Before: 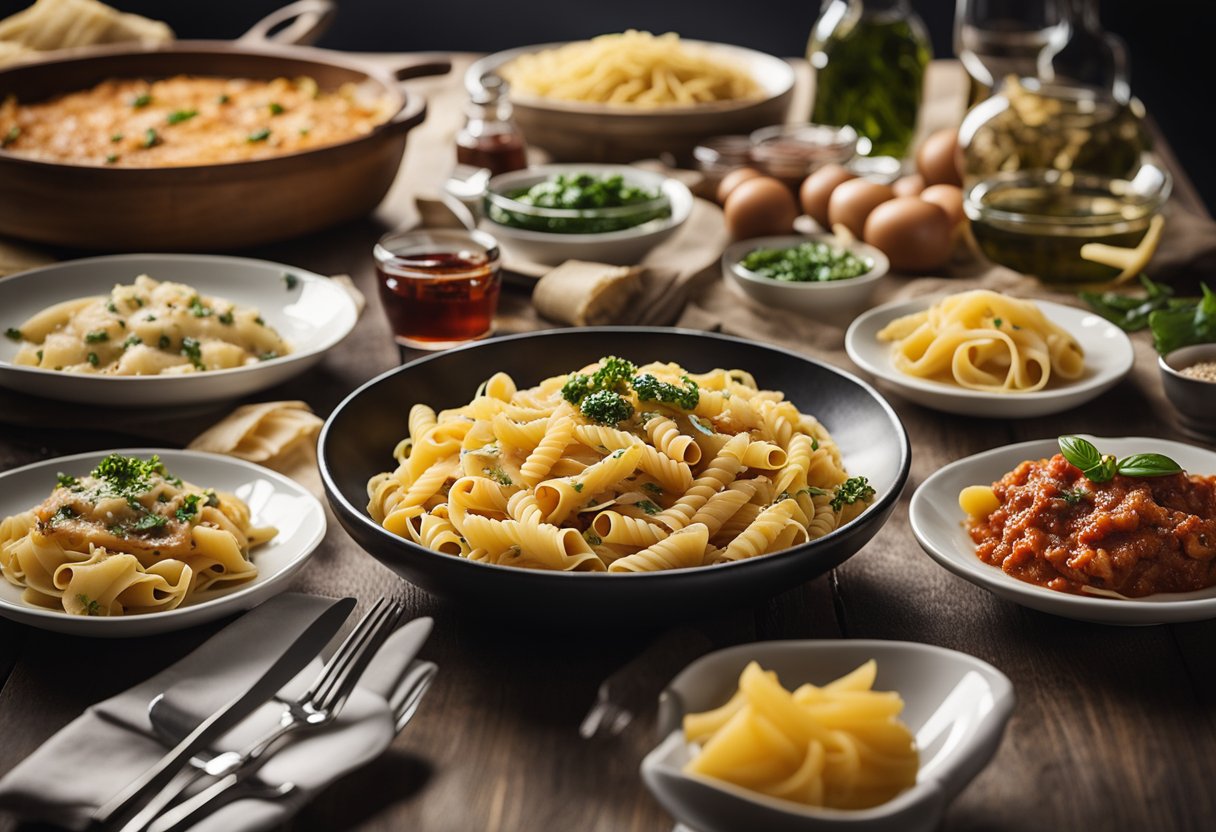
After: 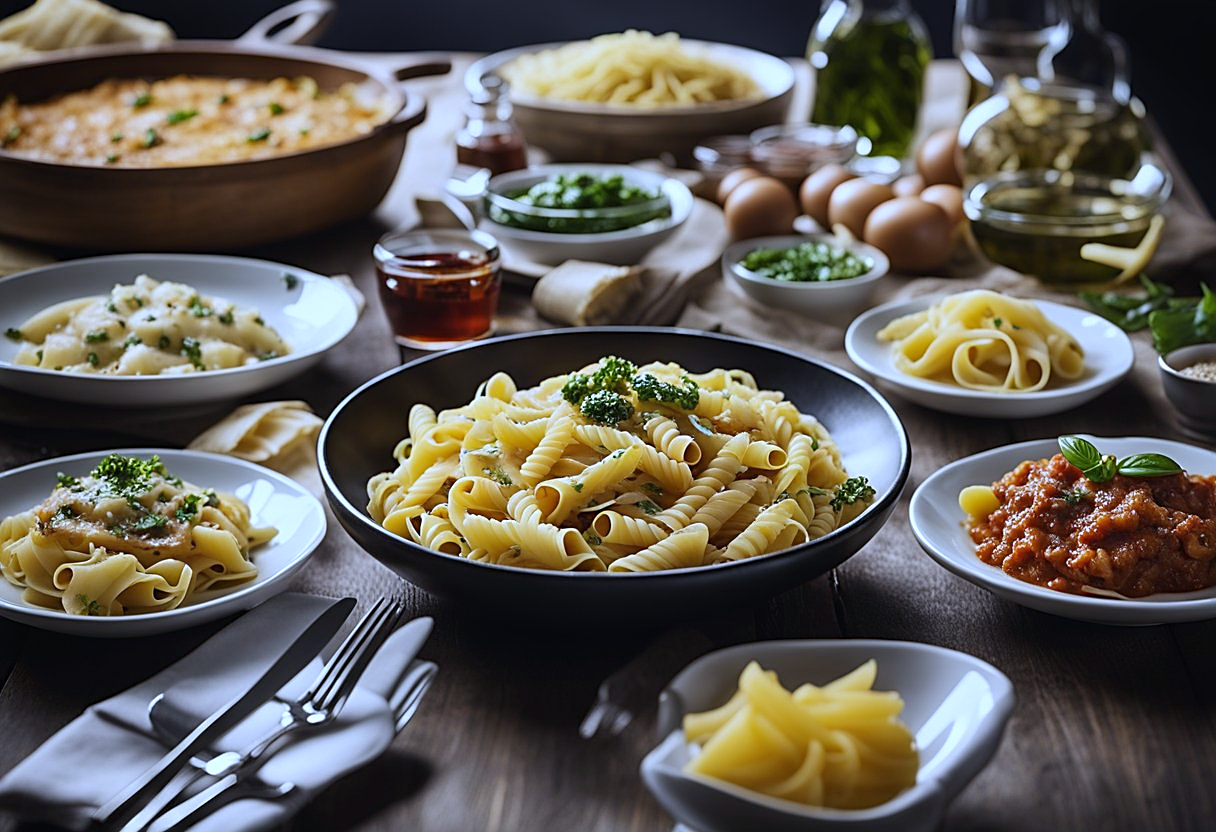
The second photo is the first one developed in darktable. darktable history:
sharpen: on, module defaults
white balance: red 0.871, blue 1.249
tone equalizer: on, module defaults
